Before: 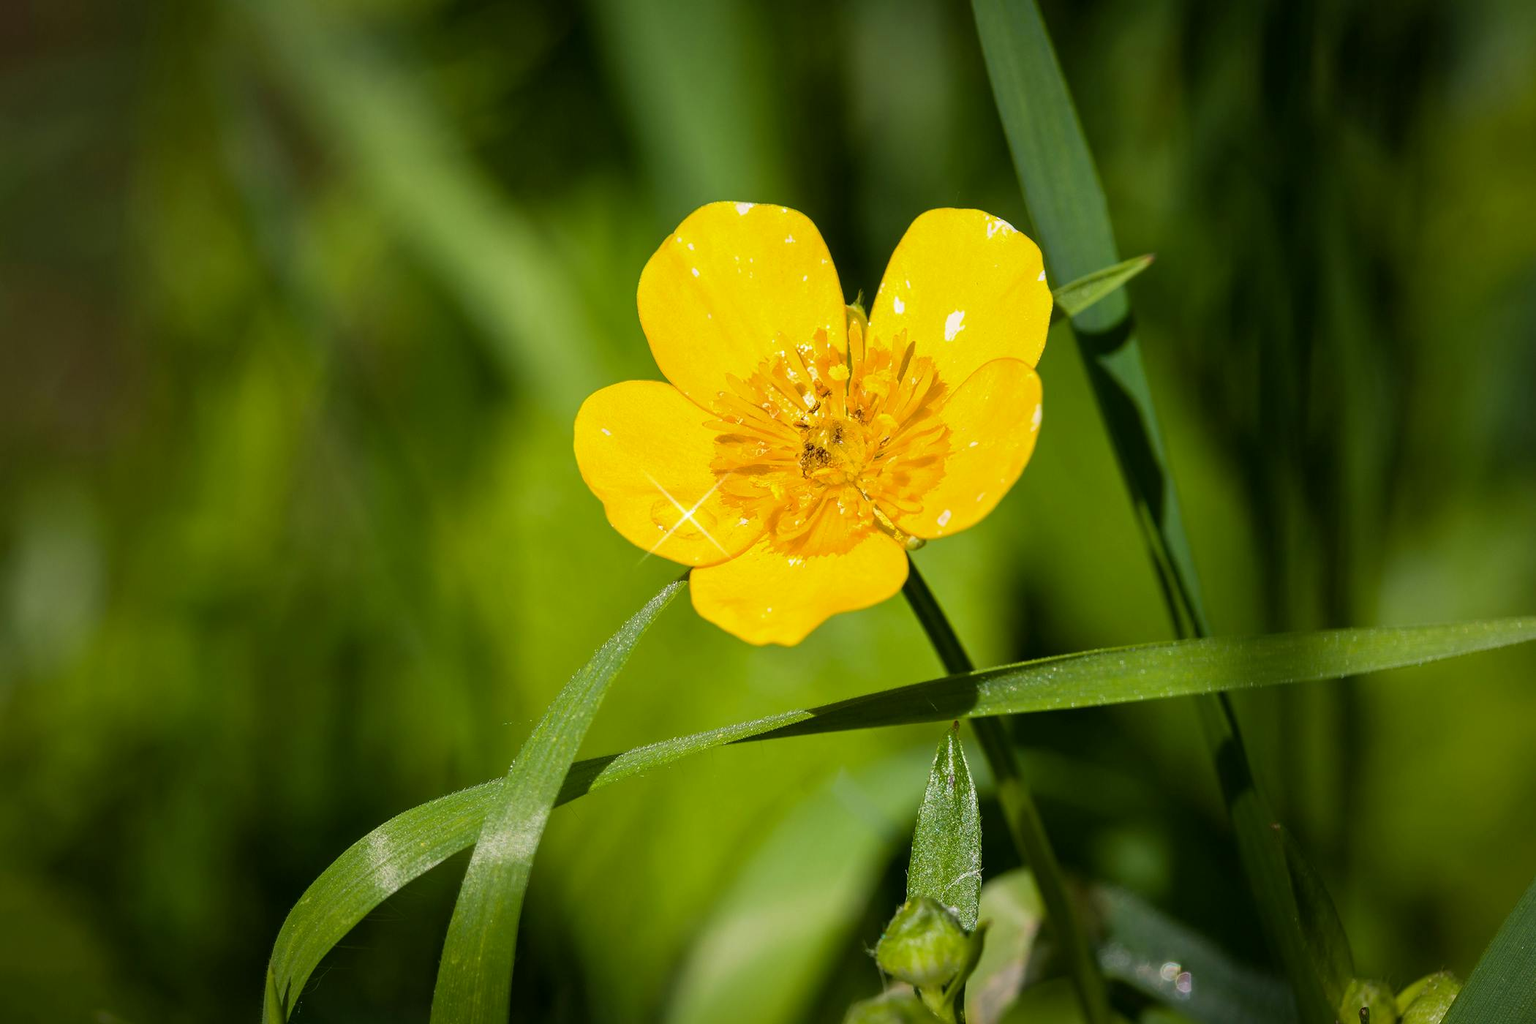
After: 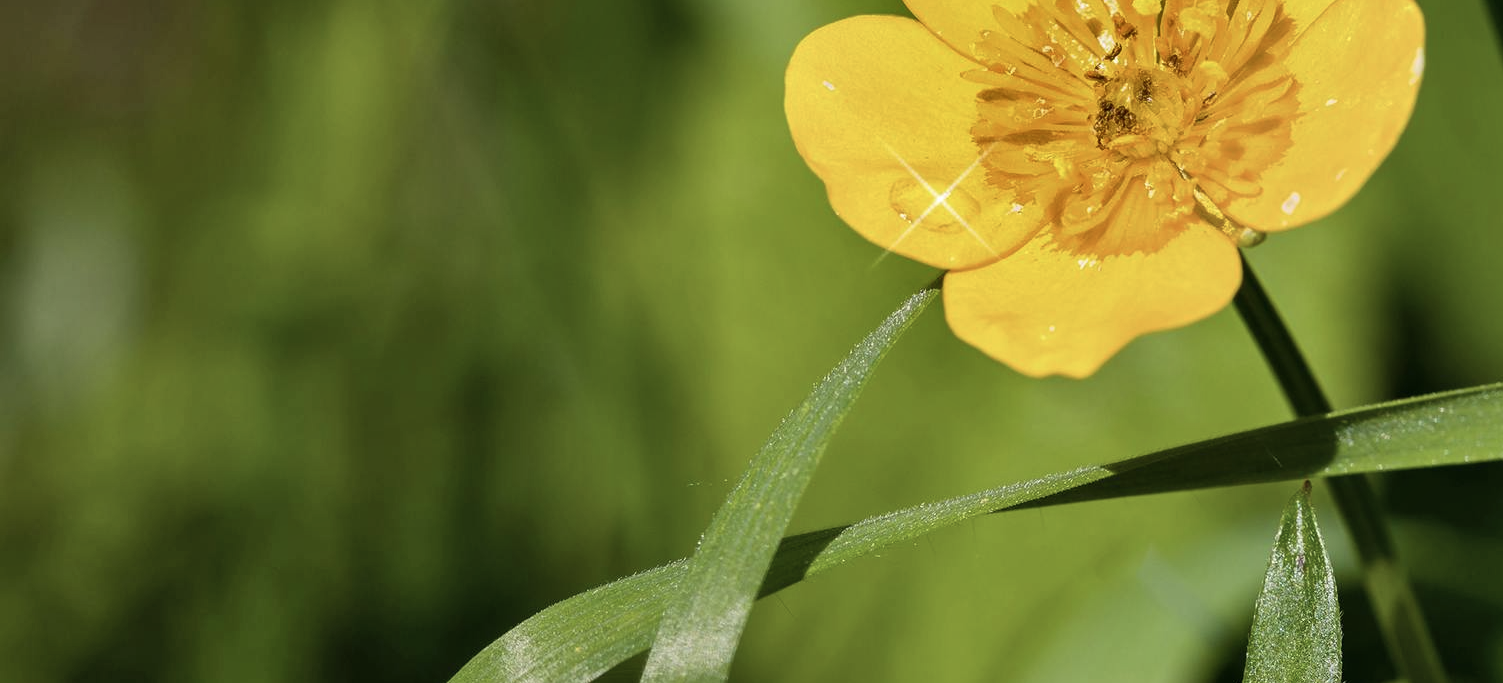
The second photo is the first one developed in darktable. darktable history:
crop: top 36.091%, right 28.389%, bottom 15.087%
shadows and highlights: soften with gaussian
contrast brightness saturation: contrast 0.063, brightness -0.013, saturation -0.241
